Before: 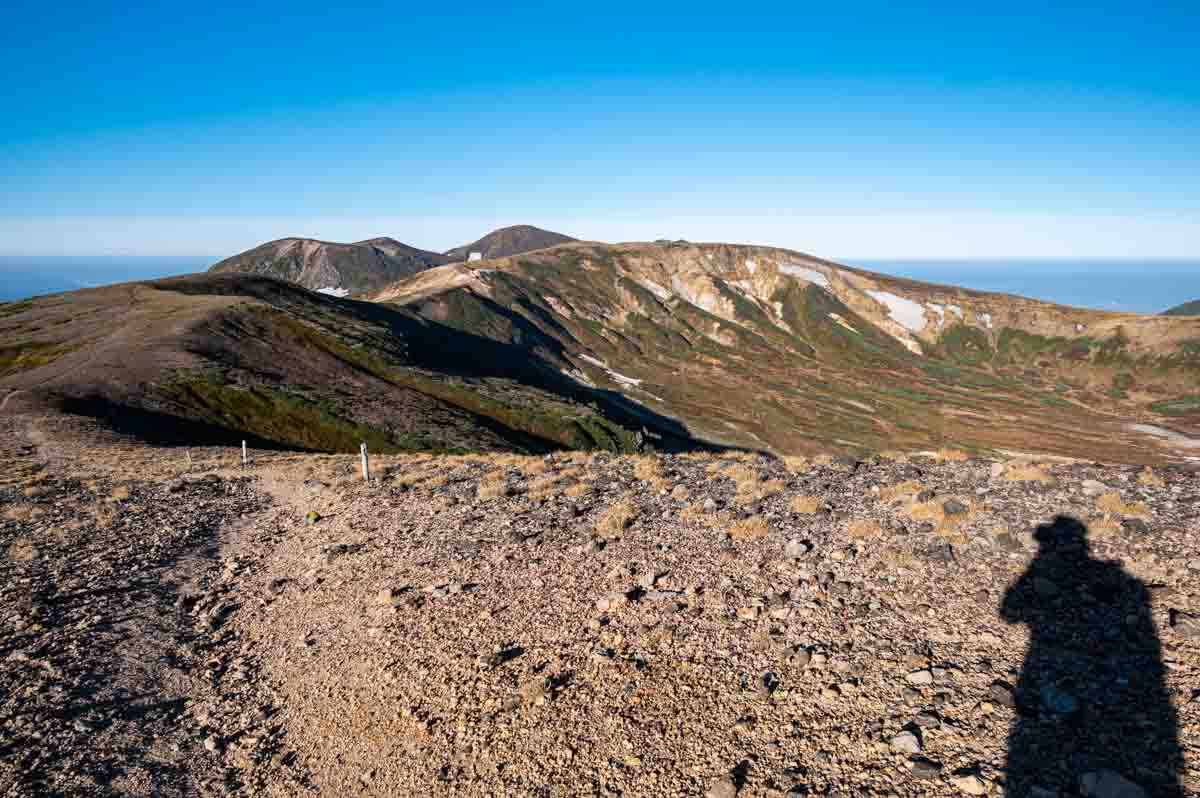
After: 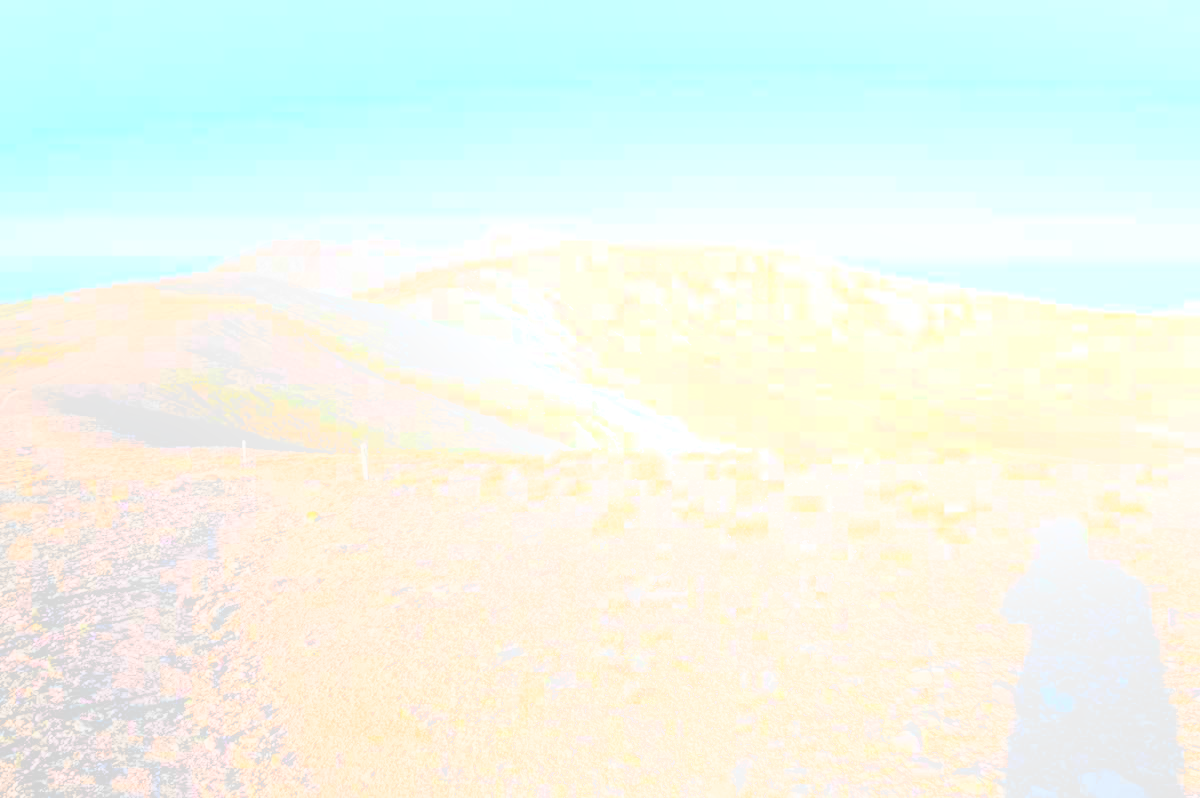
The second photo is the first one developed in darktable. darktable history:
filmic rgb: black relative exposure -7.65 EV, white relative exposure 4.56 EV, hardness 3.61, contrast 1.05
contrast brightness saturation: brightness 0.28
bloom: size 70%, threshold 25%, strength 70%
